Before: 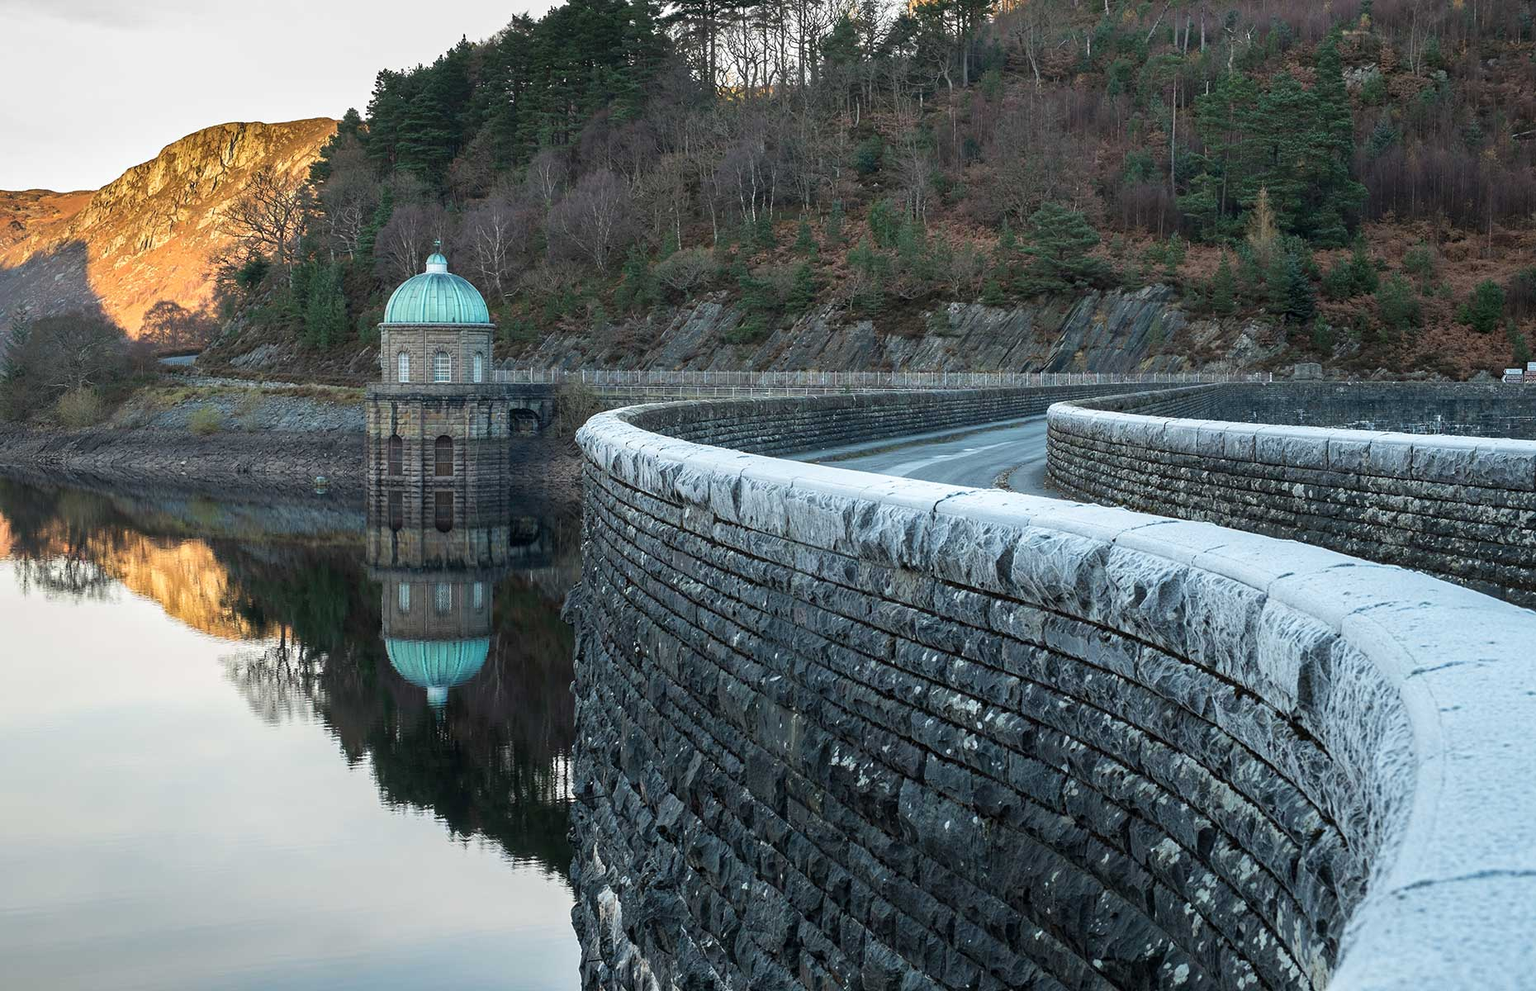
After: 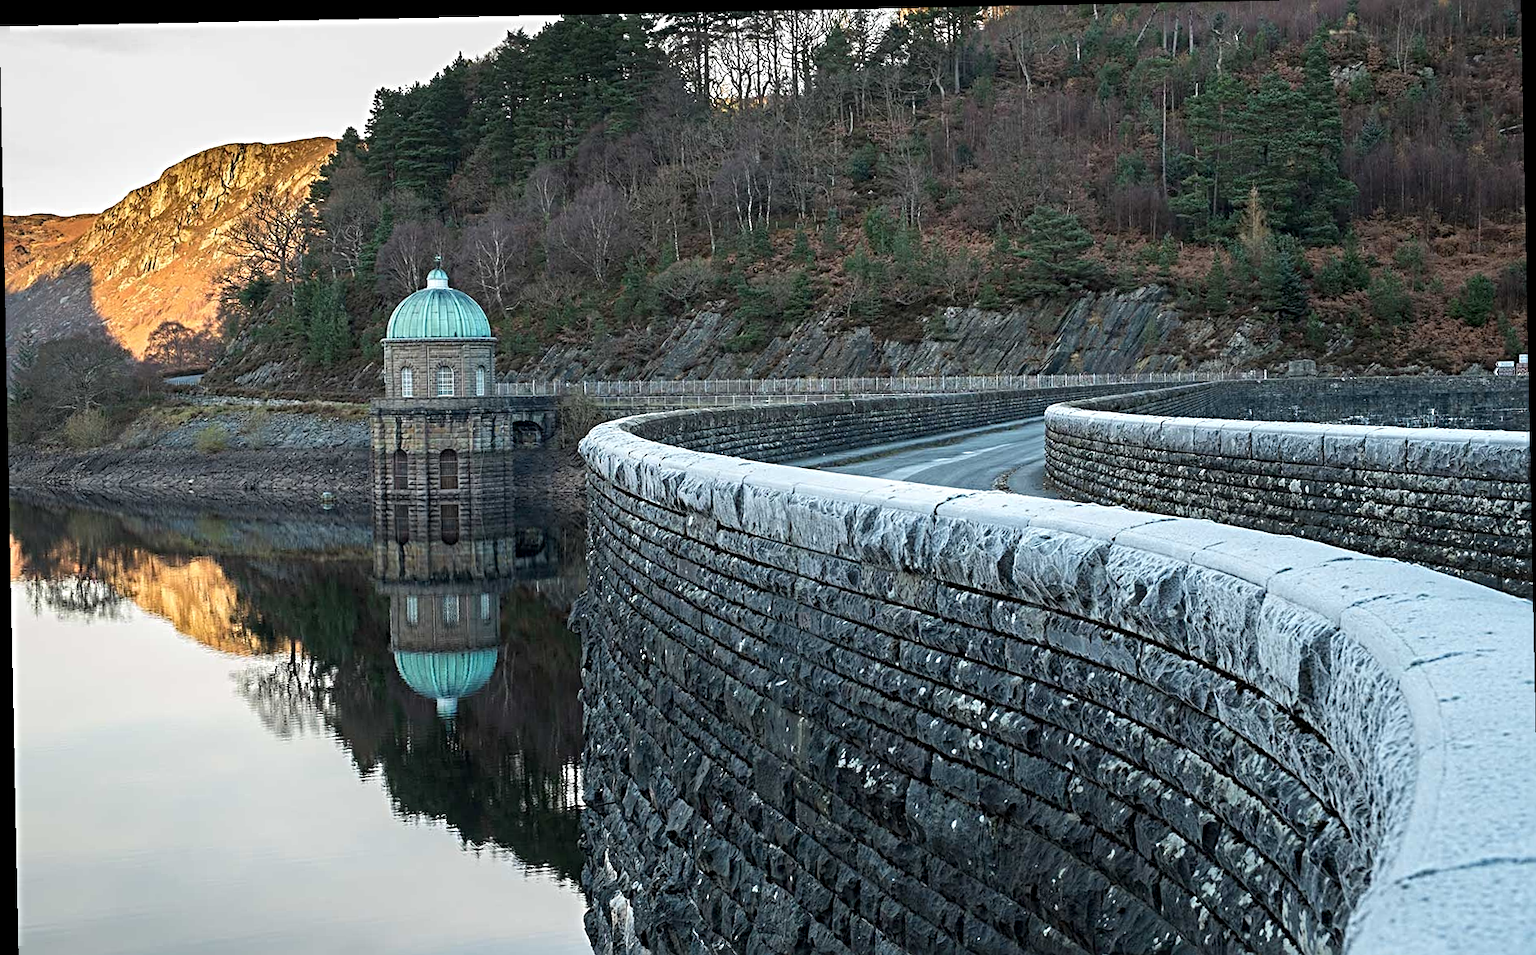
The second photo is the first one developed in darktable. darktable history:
rotate and perspective: rotation -1.17°, automatic cropping off
crop: top 0.448%, right 0.264%, bottom 5.045%
sharpen: radius 4.883
